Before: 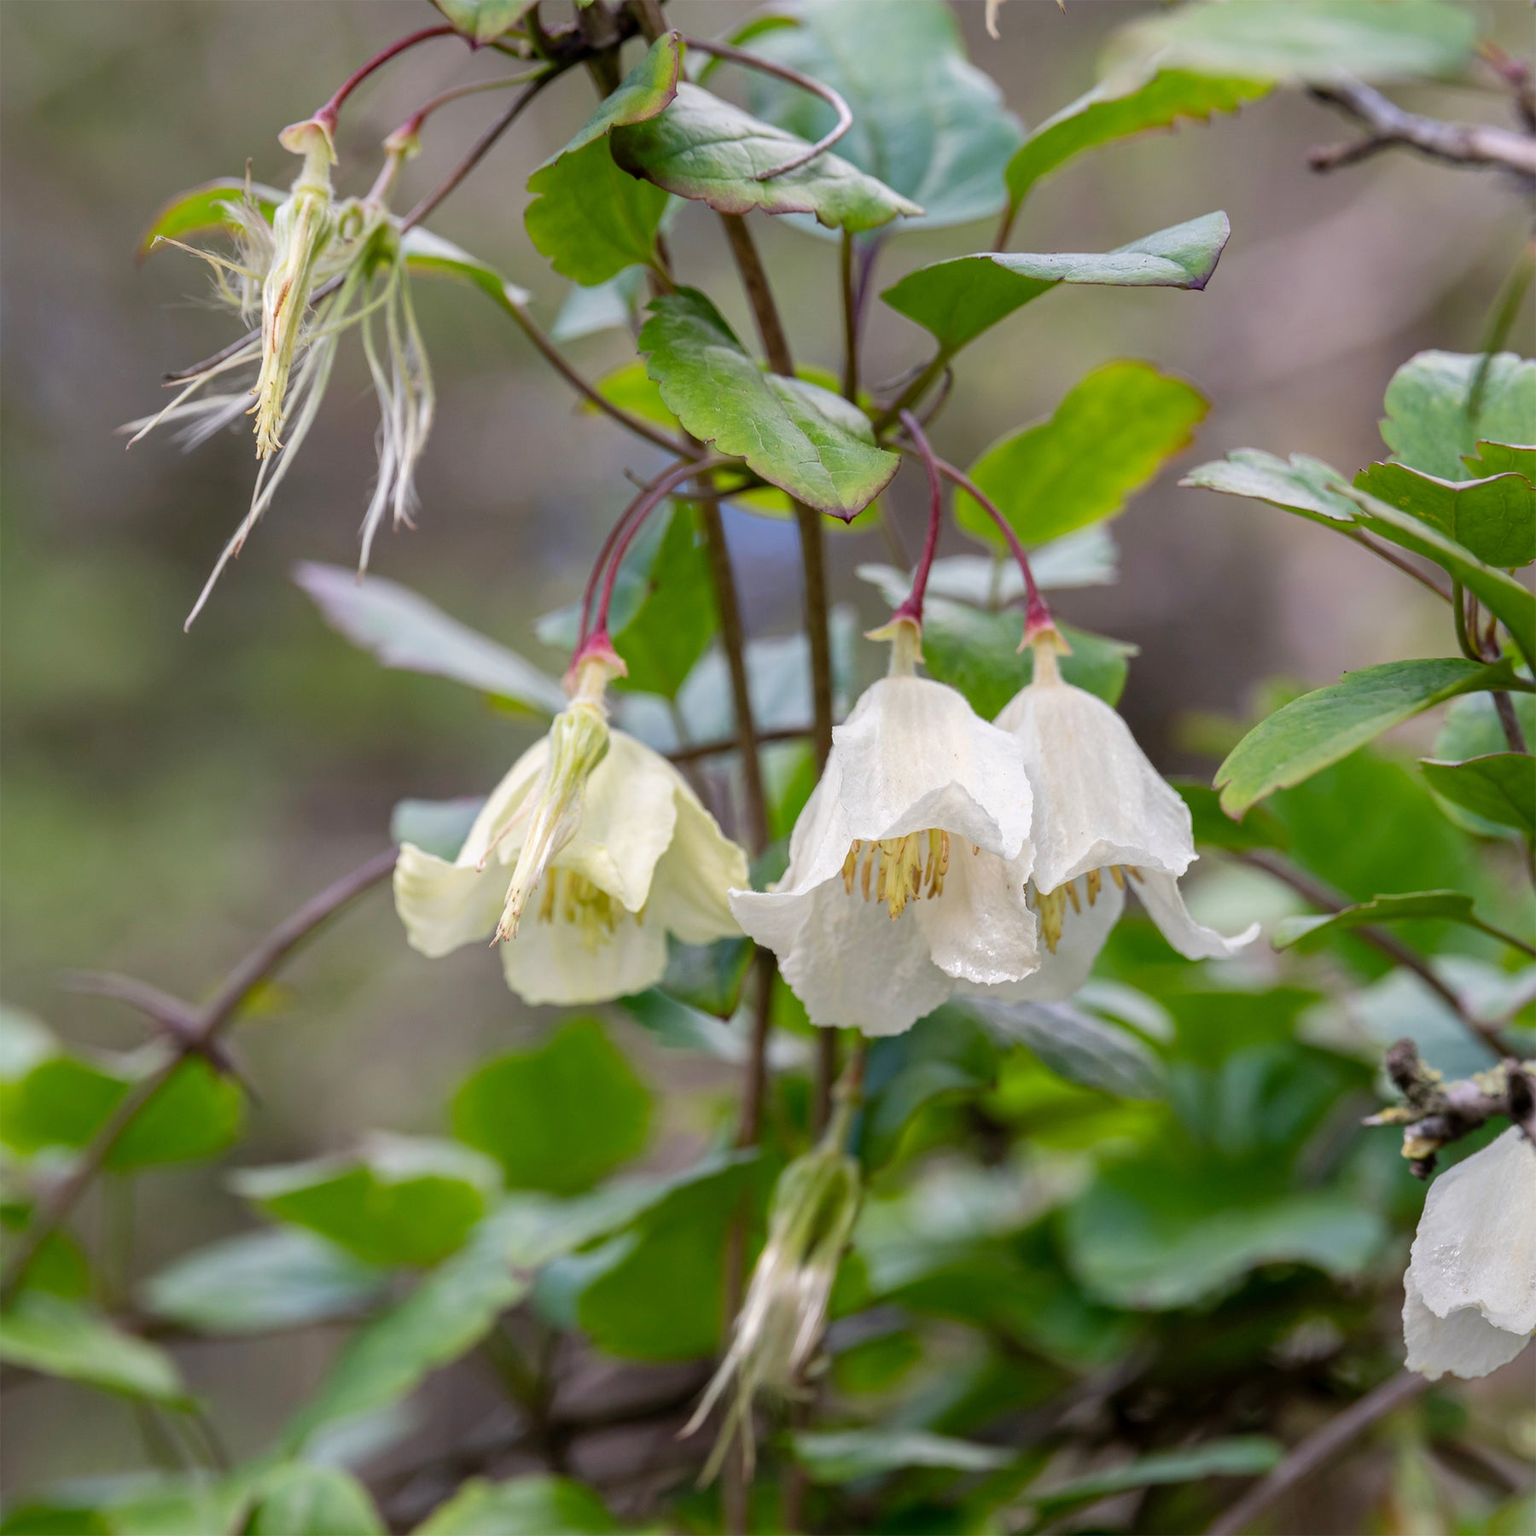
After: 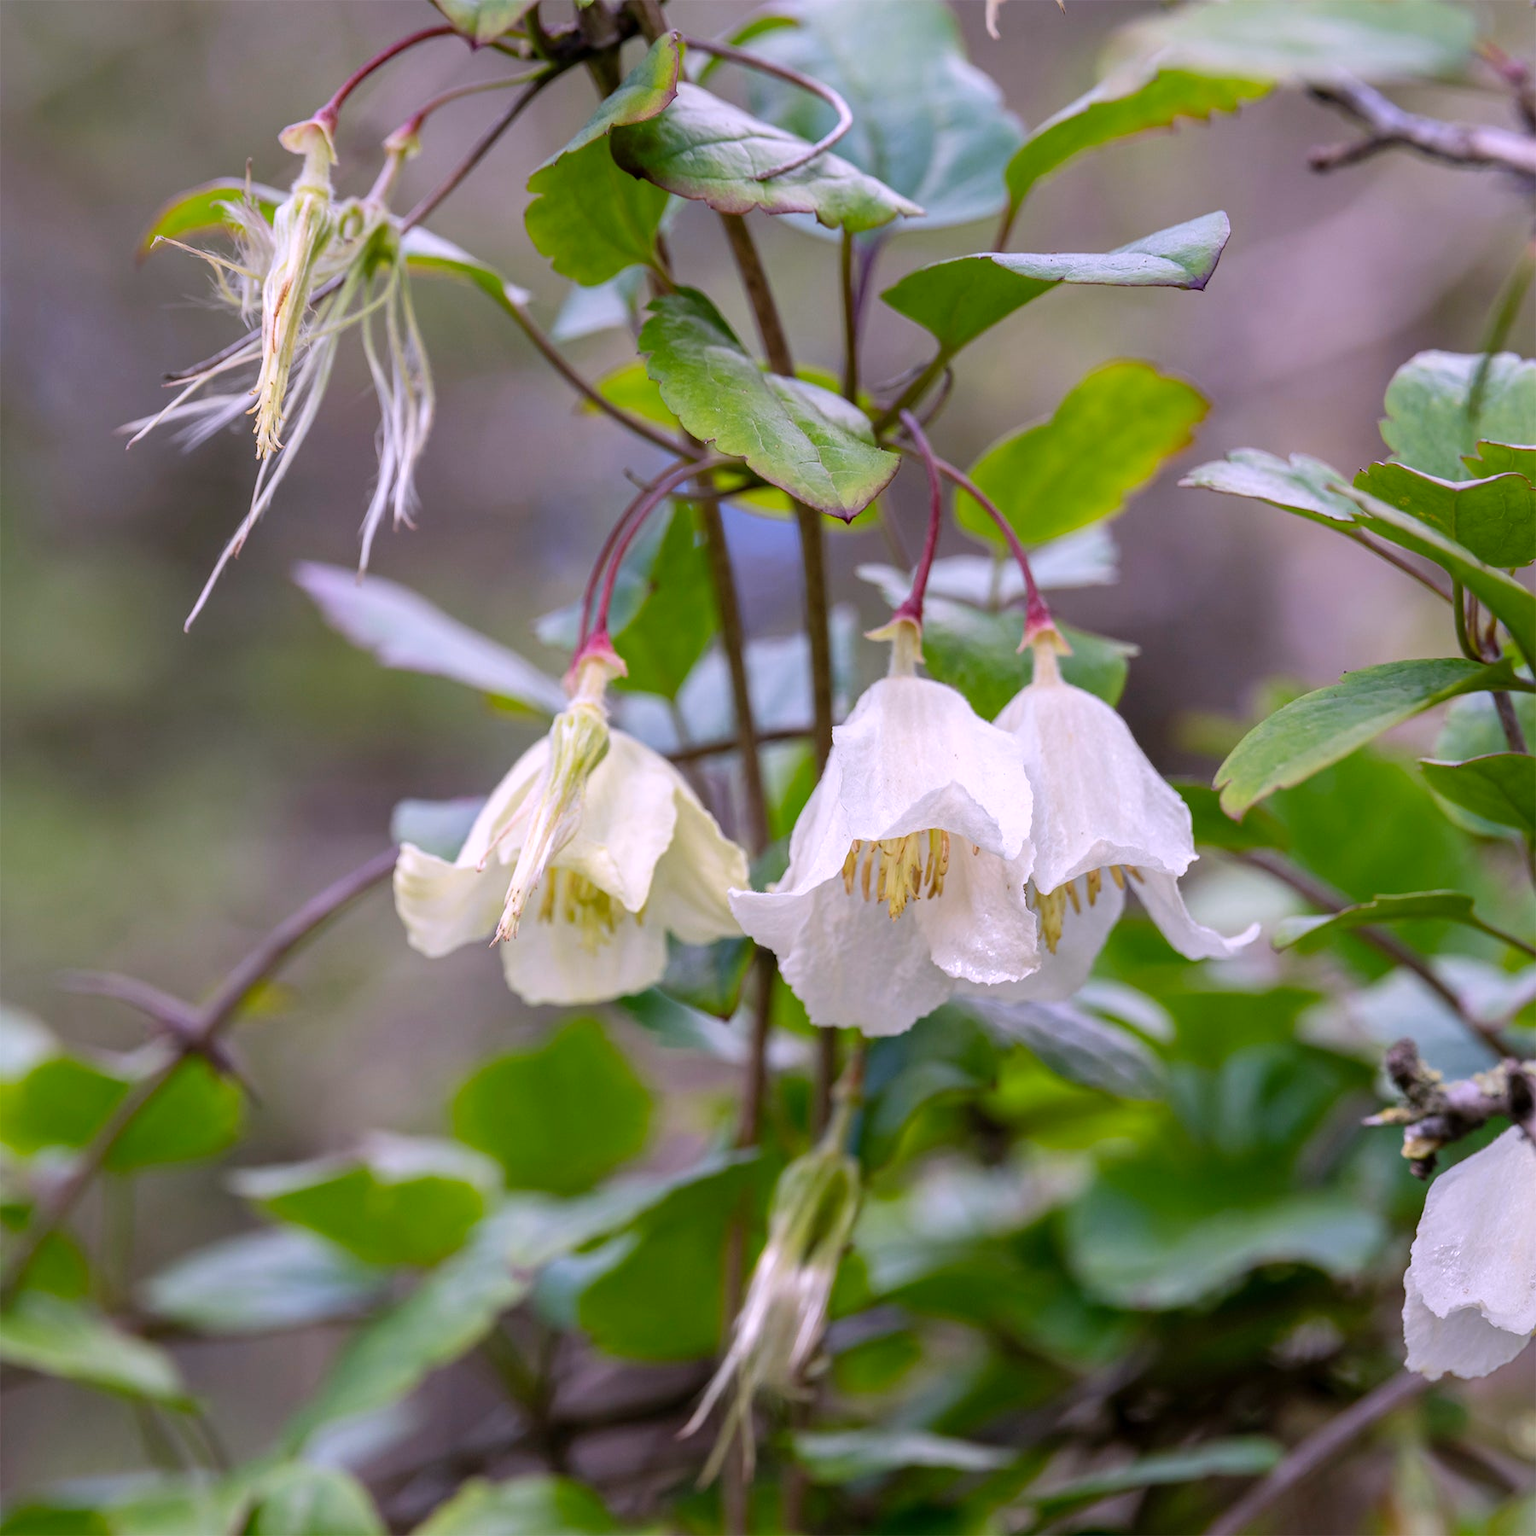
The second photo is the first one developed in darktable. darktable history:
color correction: highlights b* 3
white balance: red 1.042, blue 1.17
